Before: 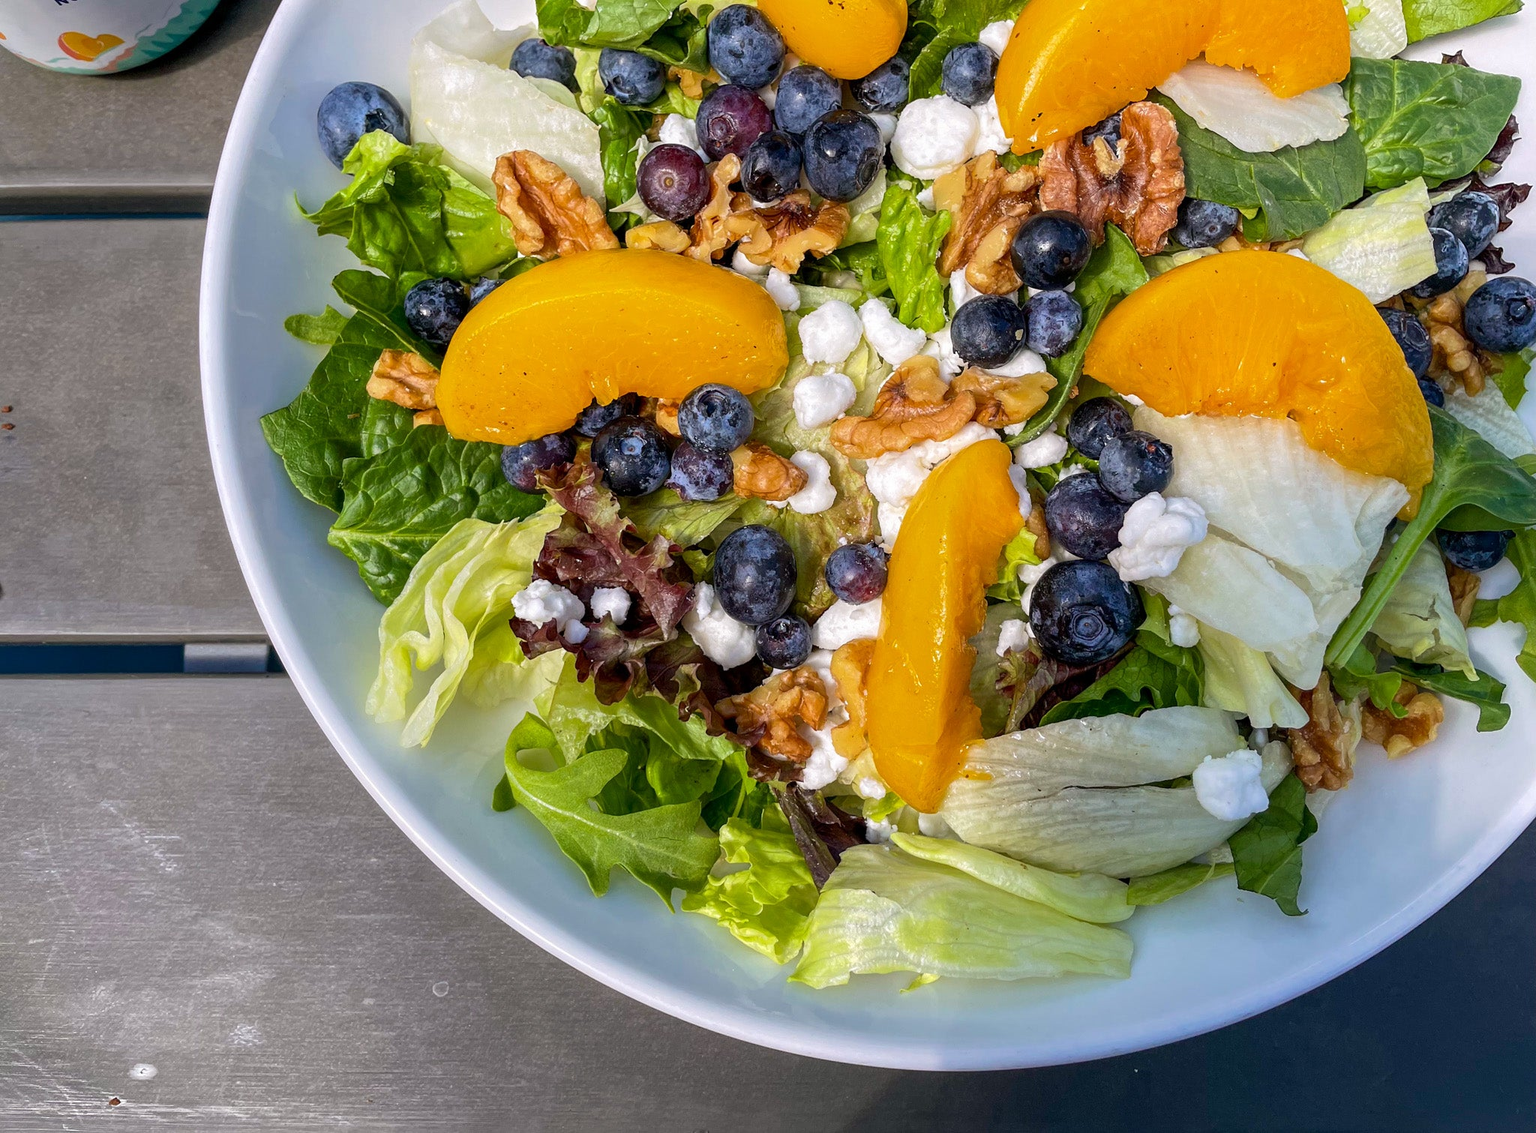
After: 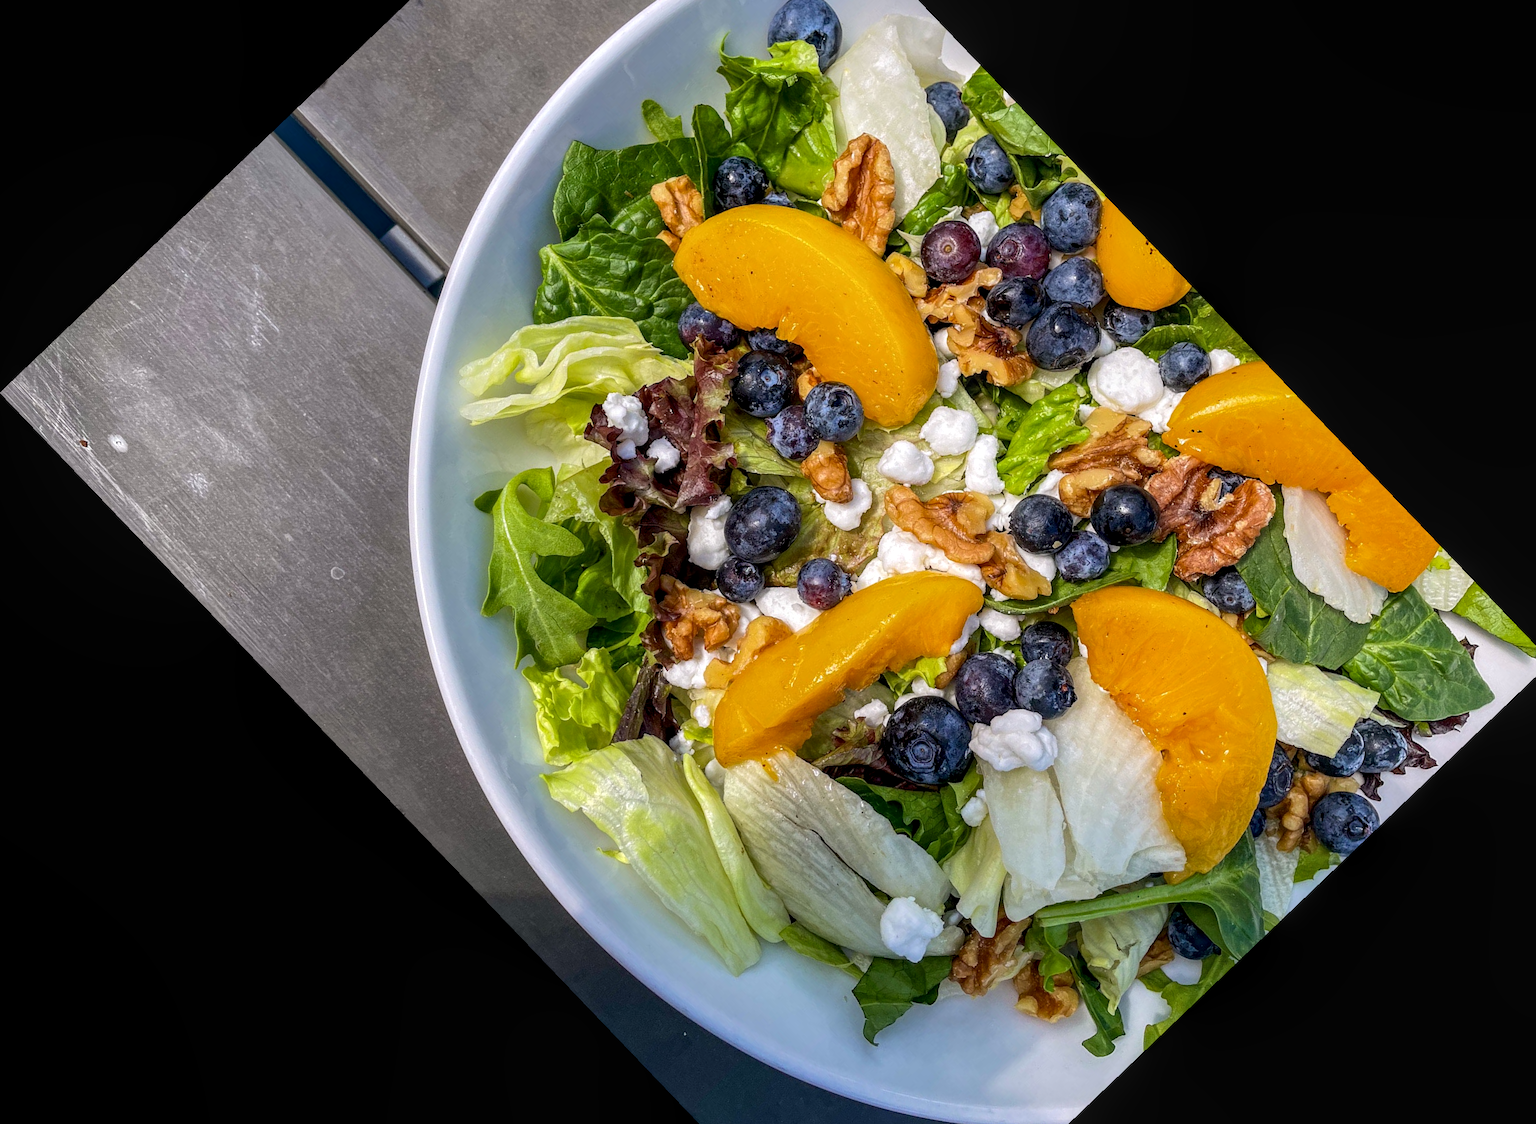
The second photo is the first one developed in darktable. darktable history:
crop and rotate: angle -46.26°, top 16.234%, right 0.912%, bottom 11.704%
local contrast: on, module defaults
